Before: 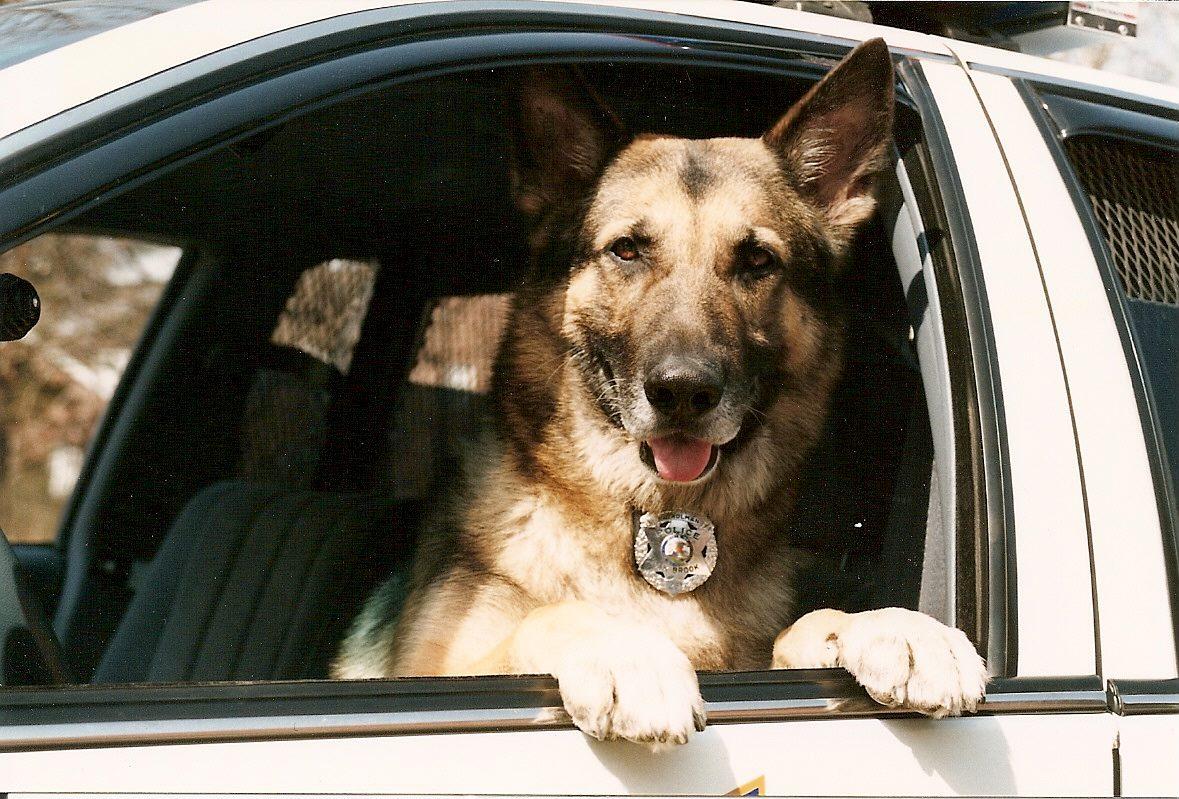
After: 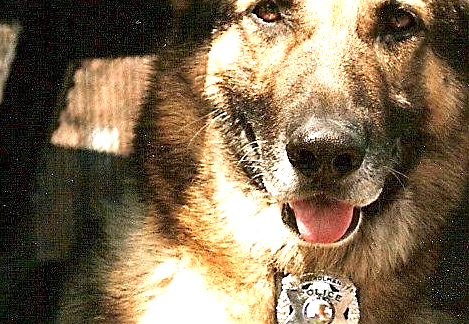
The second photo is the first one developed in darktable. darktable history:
crop: left 30.438%, top 29.842%, right 29.76%, bottom 29.576%
exposure: exposure 1.064 EV, compensate highlight preservation false
sharpen: on, module defaults
